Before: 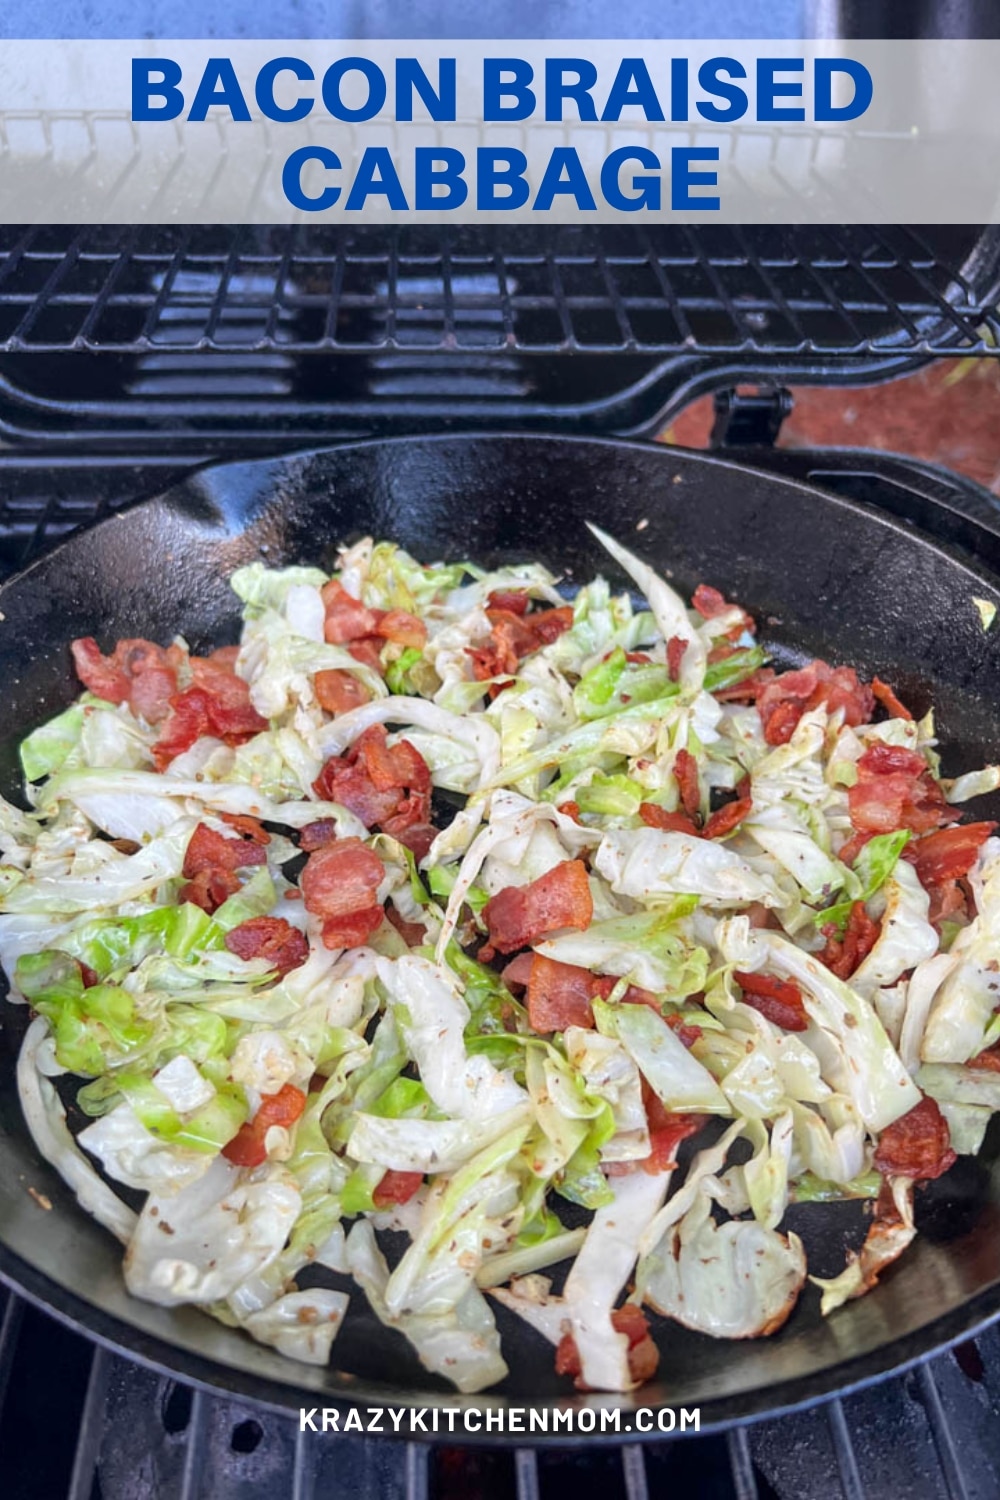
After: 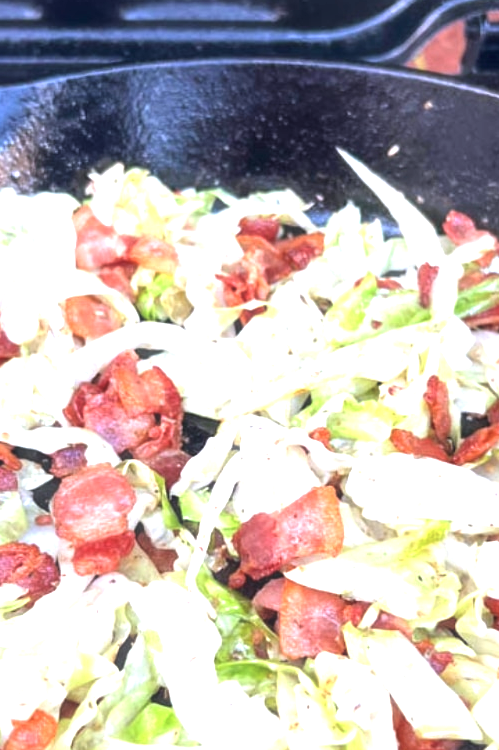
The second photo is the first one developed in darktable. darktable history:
haze removal: strength -0.09, distance 0.358, compatibility mode true, adaptive false
base curve: curves: ch0 [(0, 0) (0.303, 0.277) (1, 1)]
color calibration: illuminant as shot in camera, x 0.358, y 0.373, temperature 4628.91 K
exposure: black level correction 0, exposure 1.2 EV, compensate highlight preservation false
crop: left 25%, top 25%, right 25%, bottom 25%
